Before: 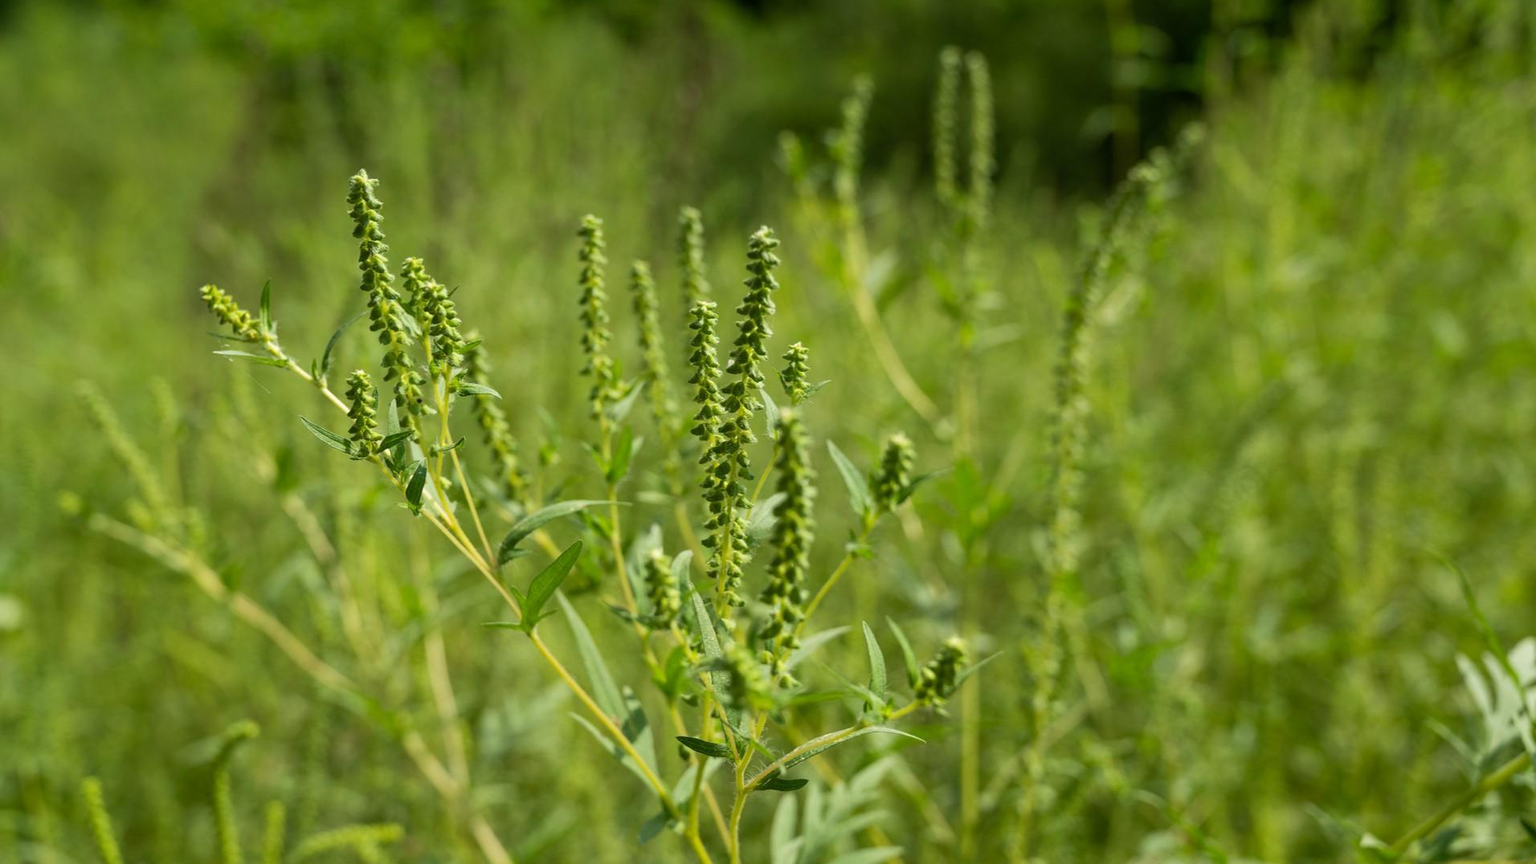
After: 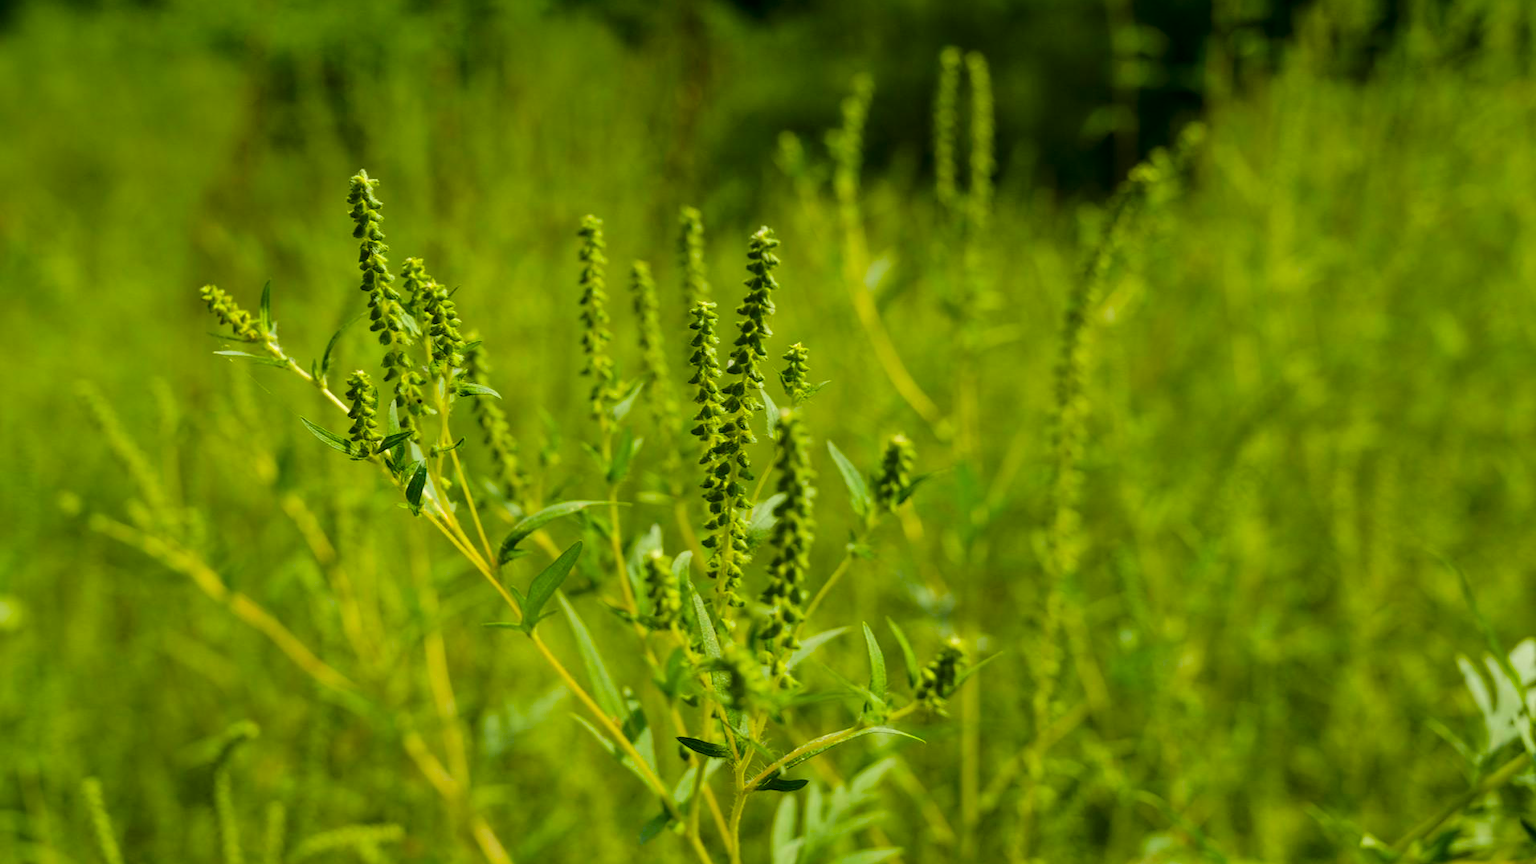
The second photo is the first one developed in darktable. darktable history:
tone curve: curves: ch0 [(0, 0) (0.003, 0.008) (0.011, 0.01) (0.025, 0.012) (0.044, 0.023) (0.069, 0.033) (0.1, 0.046) (0.136, 0.075) (0.177, 0.116) (0.224, 0.171) (0.277, 0.235) (0.335, 0.312) (0.399, 0.397) (0.468, 0.466) (0.543, 0.54) (0.623, 0.62) (0.709, 0.701) (0.801, 0.782) (0.898, 0.877) (1, 1)], color space Lab, independent channels, preserve colors none
color balance rgb: linear chroma grading › global chroma 15.598%, perceptual saturation grading › global saturation 29.73%, global vibrance 14.886%
